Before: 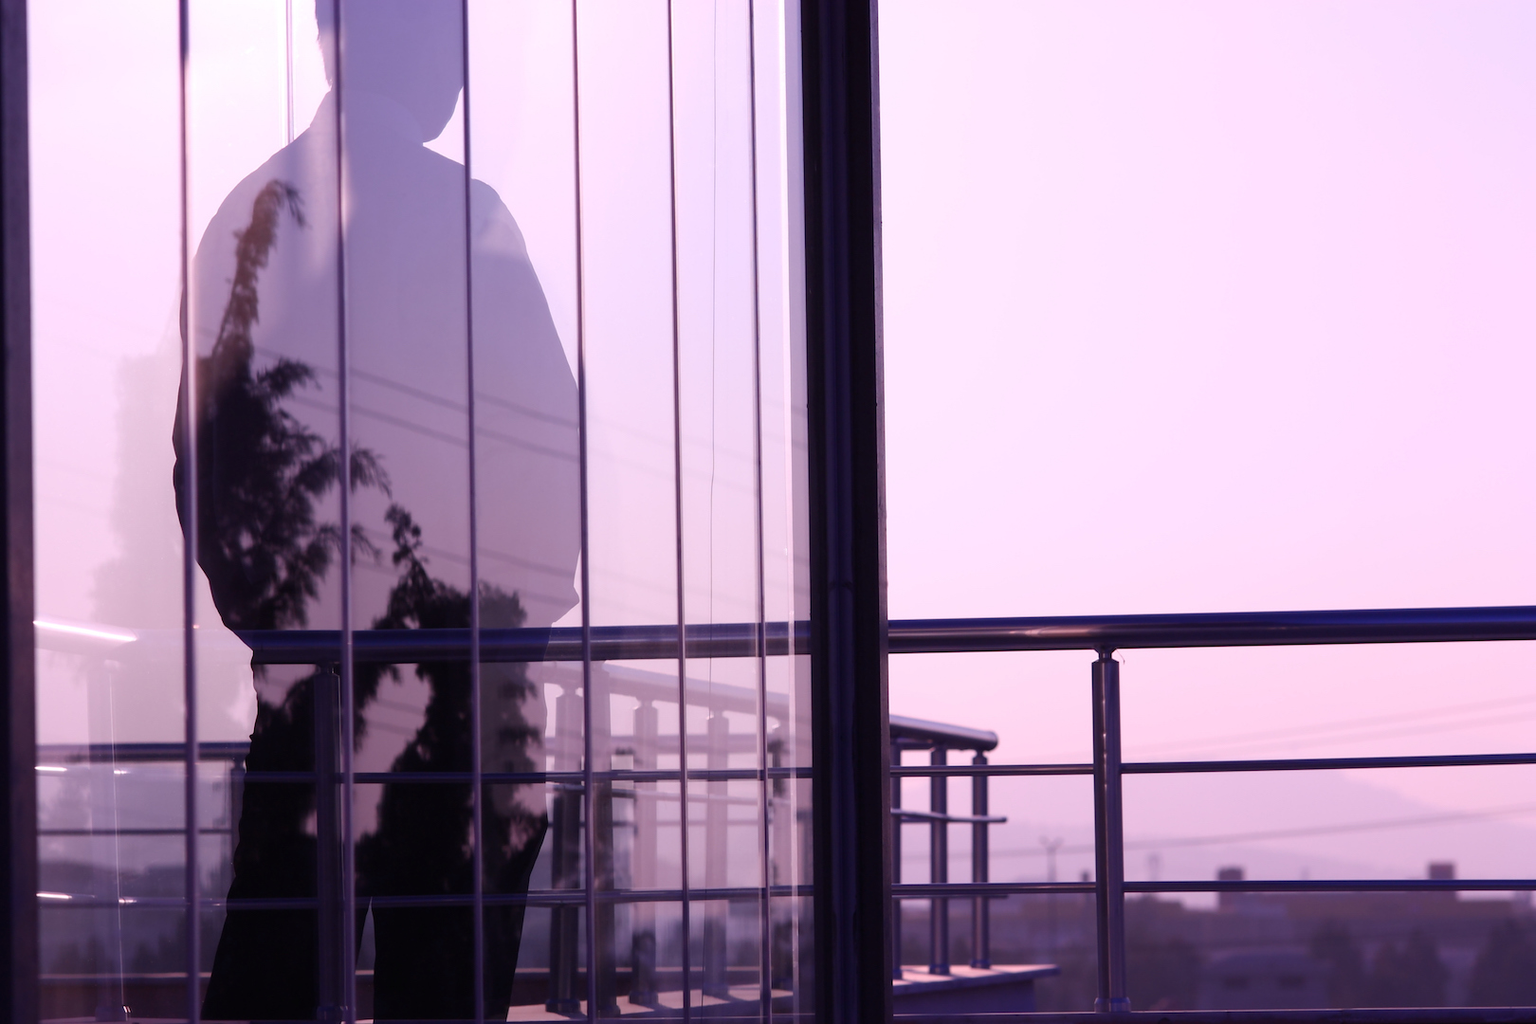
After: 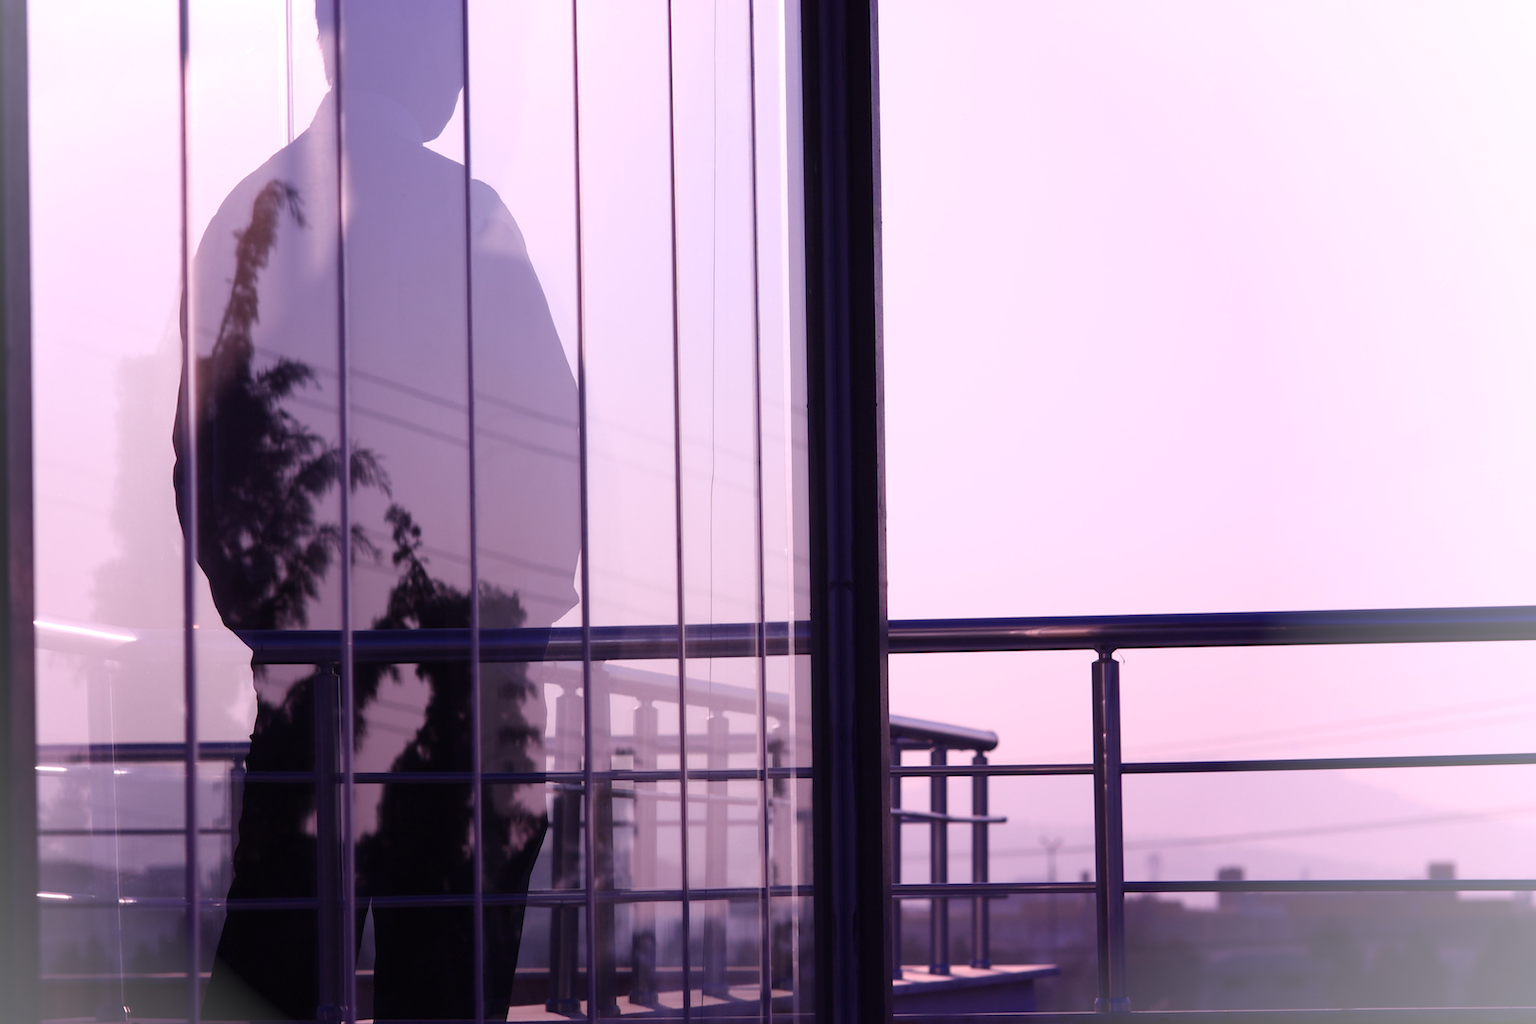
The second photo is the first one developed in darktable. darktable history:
vignetting: fall-off radius 60.77%, brightness 0.31, saturation 0.001, center (-0.149, 0.016)
